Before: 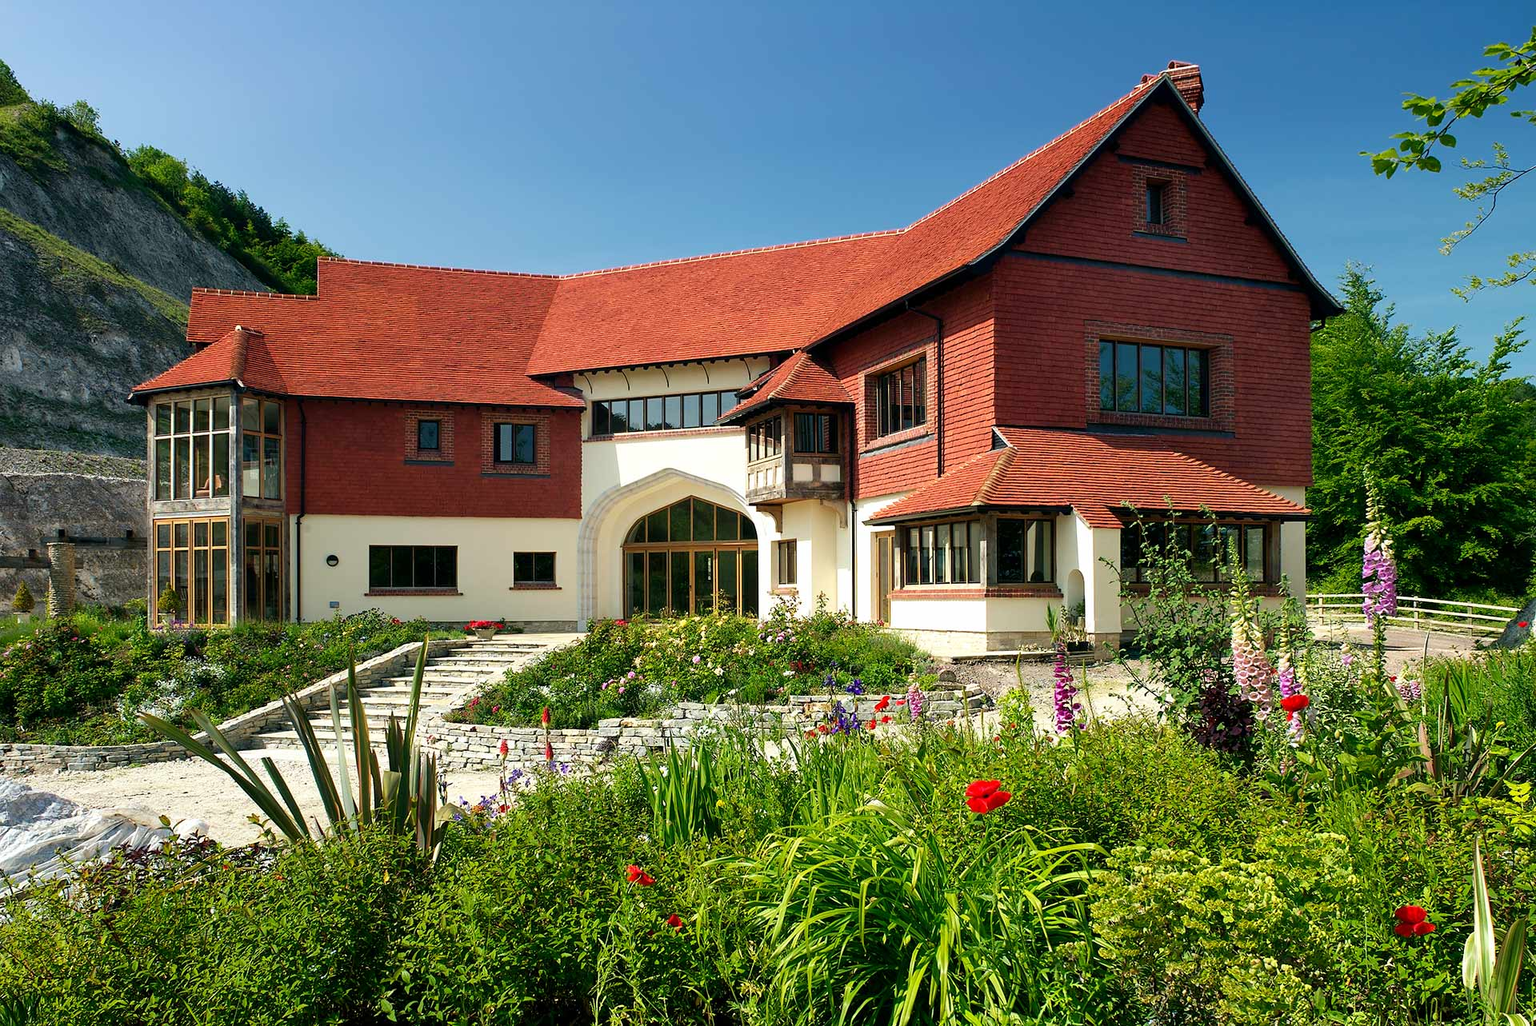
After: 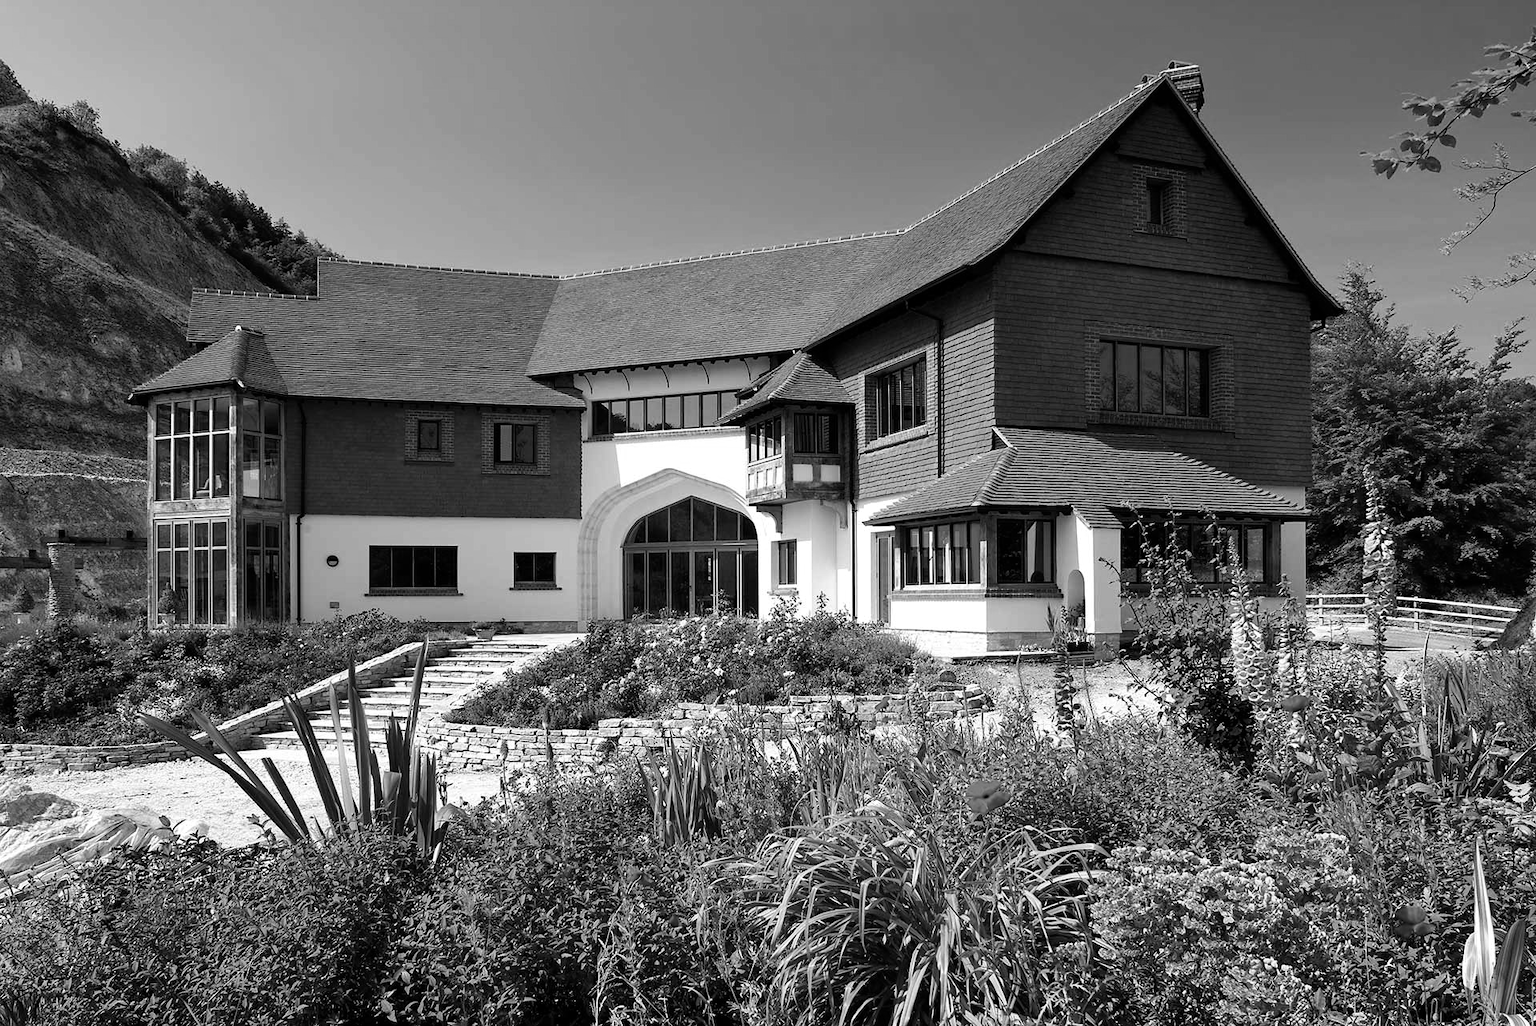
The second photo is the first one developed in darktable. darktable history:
color balance: gamma [0.9, 0.988, 0.975, 1.025], gain [1.05, 1, 1, 1]
monochrome: a 32, b 64, size 2.3
